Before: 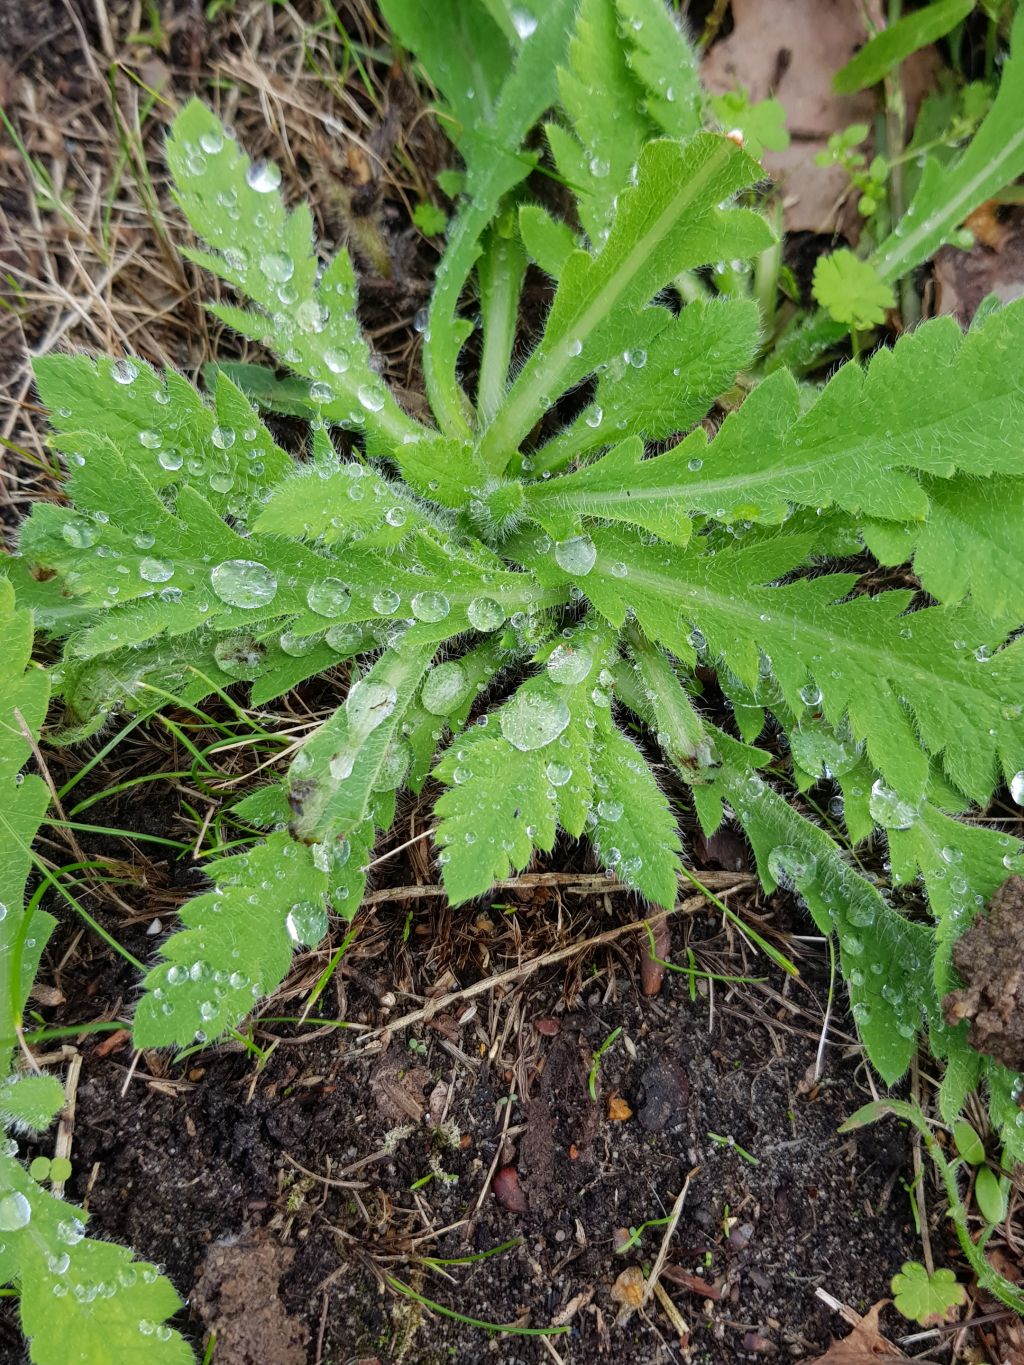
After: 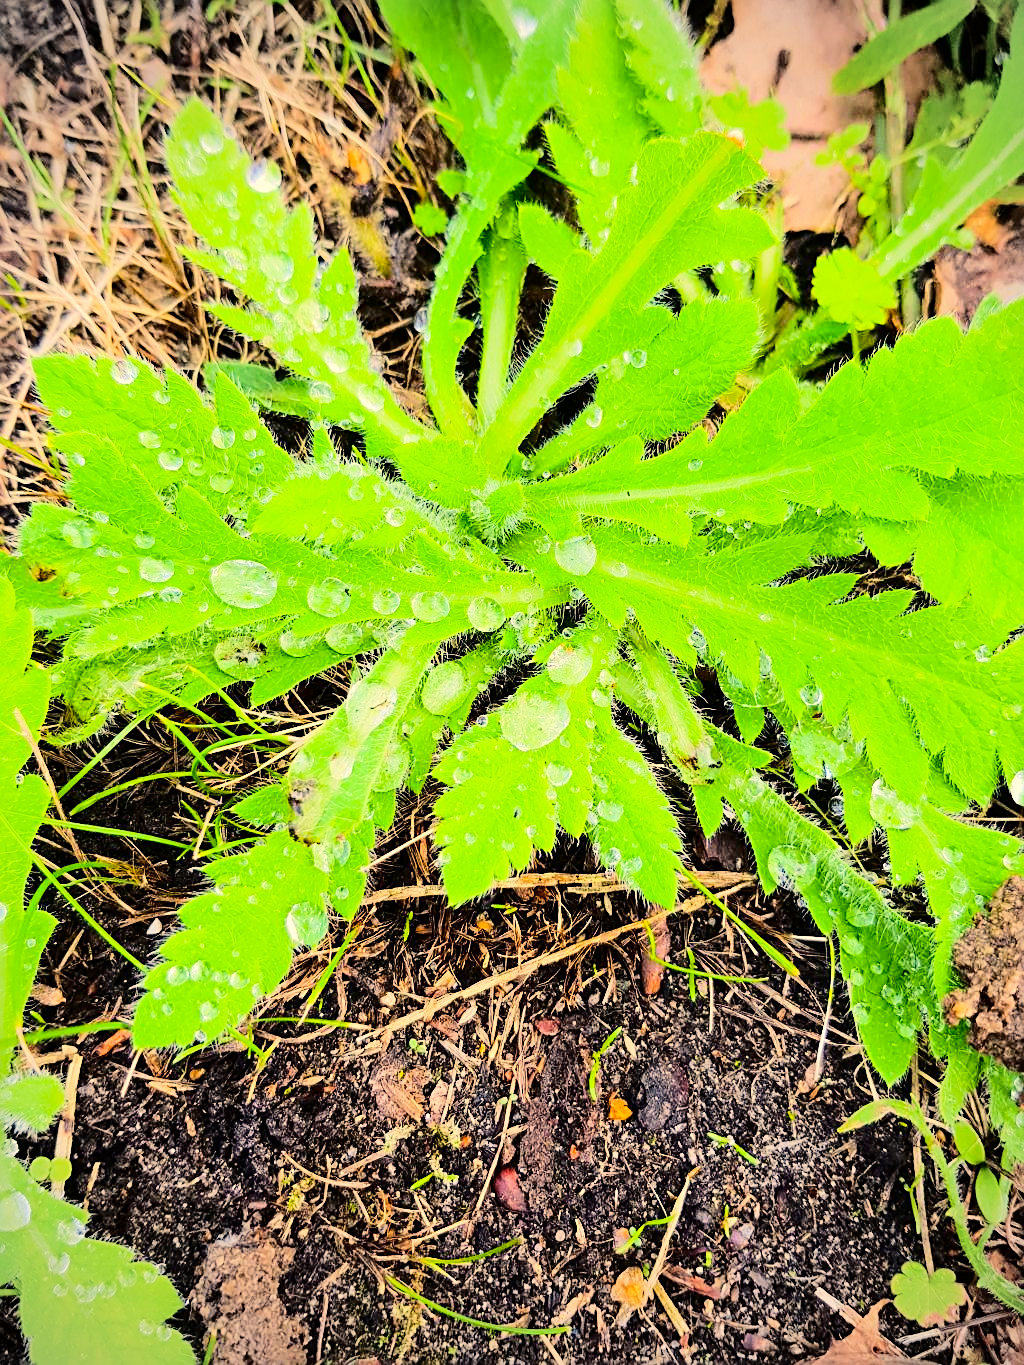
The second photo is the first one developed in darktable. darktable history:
tone equalizer: -7 EV 0.158 EV, -6 EV 0.576 EV, -5 EV 1.15 EV, -4 EV 1.33 EV, -3 EV 1.13 EV, -2 EV 0.6 EV, -1 EV 0.162 EV, edges refinement/feathering 500, mask exposure compensation -1.57 EV, preserve details no
color zones: curves: ch1 [(0, 0.006) (0.094, 0.285) (0.171, 0.001) (0.429, 0.001) (0.571, 0.003) (0.714, 0.004) (0.857, 0.004) (1, 0.006)], mix -122.23%
color balance rgb: highlights gain › chroma 3.023%, highlights gain › hue 78.07°, perceptual saturation grading › global saturation 30.535%
color correction: highlights a* 3.87, highlights b* 5.13
tone curve: curves: ch0 [(0, 0) (0.004, 0.001) (0.133, 0.112) (0.325, 0.362) (0.832, 0.893) (1, 1)], color space Lab, independent channels, preserve colors none
vignetting: brightness -0.34, unbound false
sharpen: on, module defaults
local contrast: mode bilateral grid, contrast 100, coarseness 99, detail 92%, midtone range 0.2
